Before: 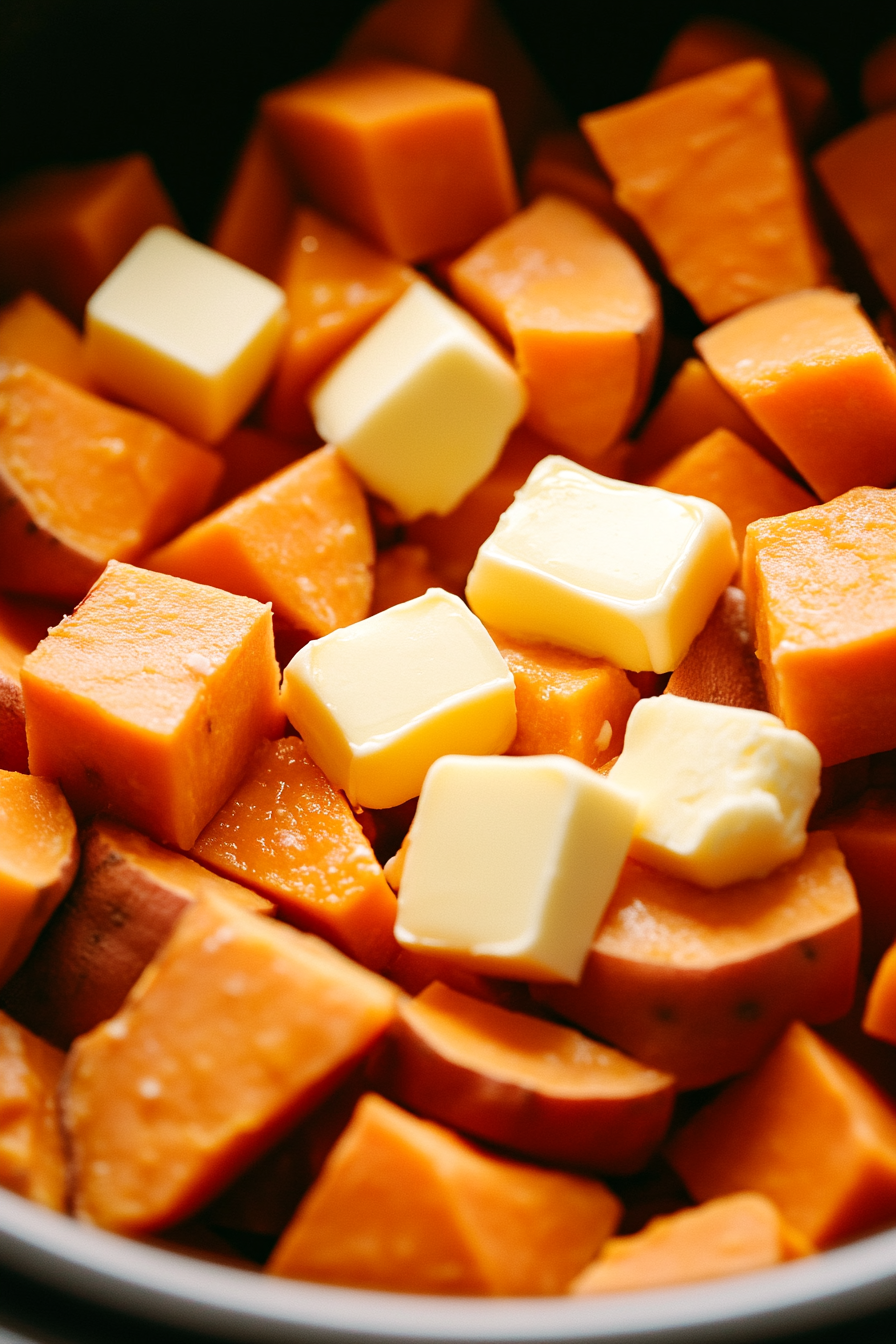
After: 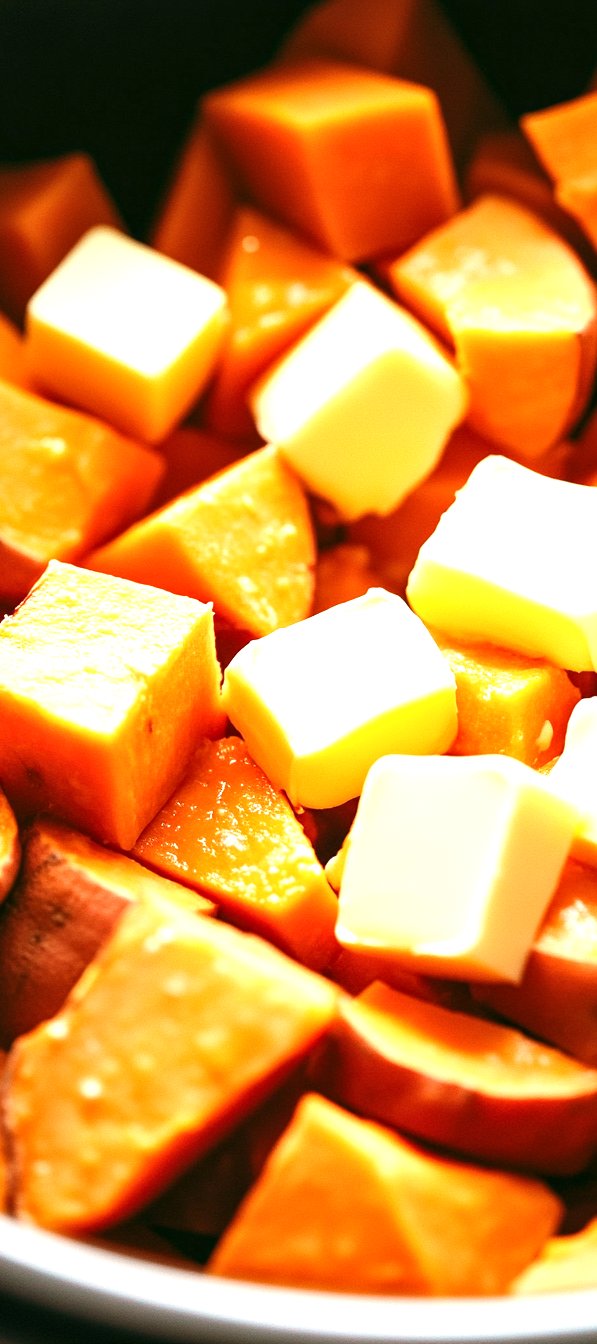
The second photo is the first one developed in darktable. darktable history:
crop and rotate: left 6.617%, right 26.717%
local contrast: highlights 100%, shadows 100%, detail 120%, midtone range 0.2
exposure: black level correction 0, exposure 1.1 EV, compensate exposure bias true, compensate highlight preservation false
